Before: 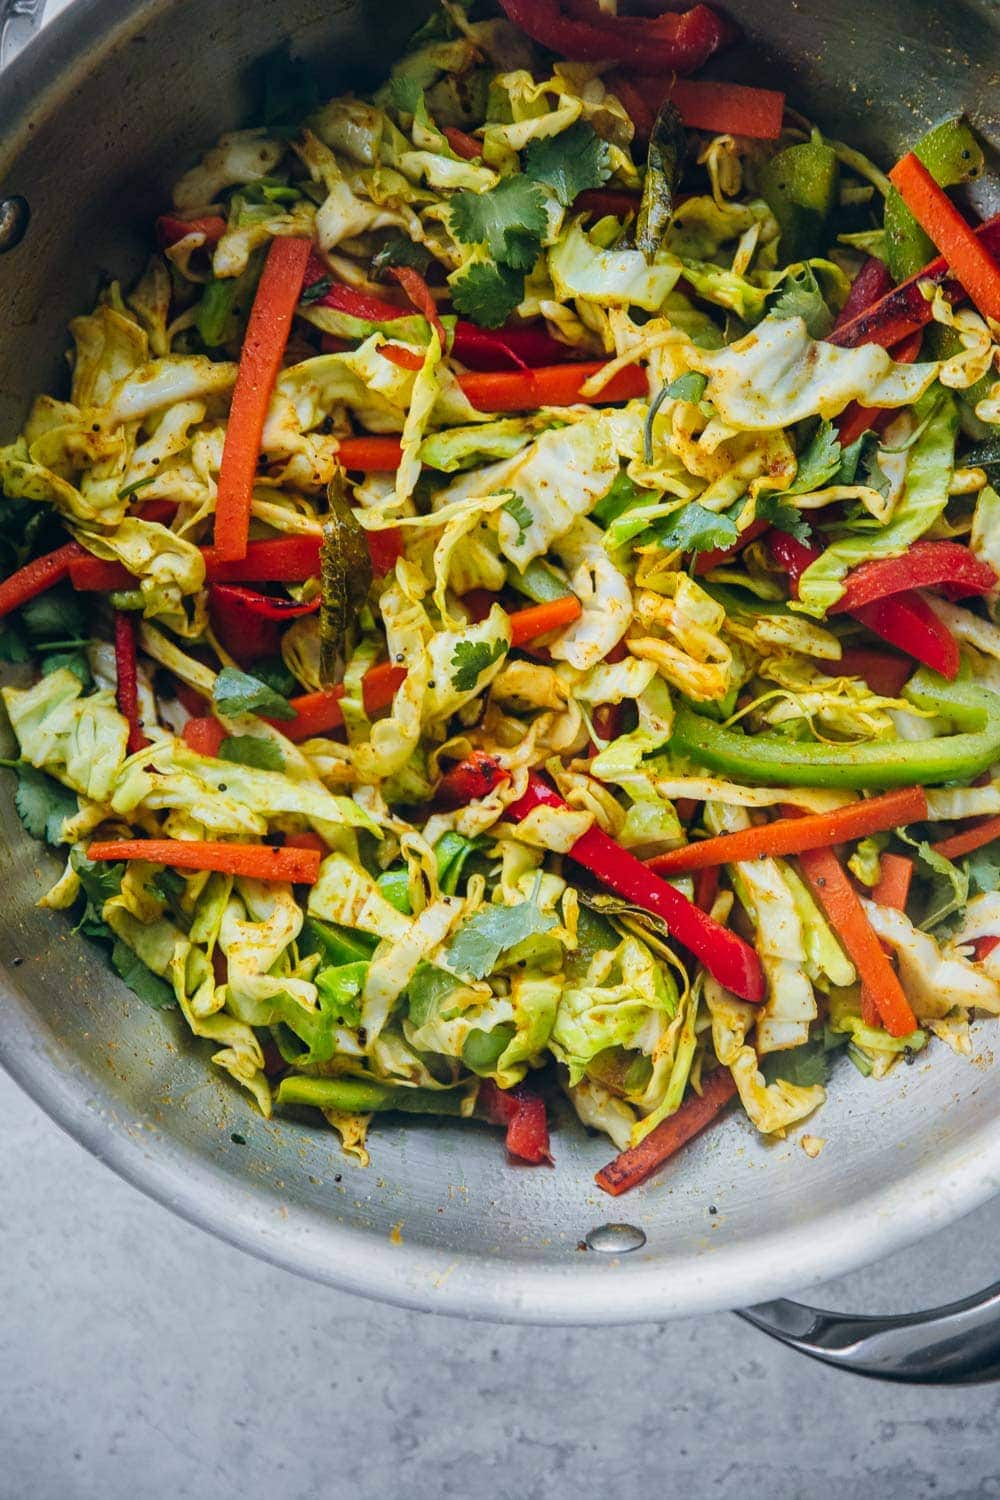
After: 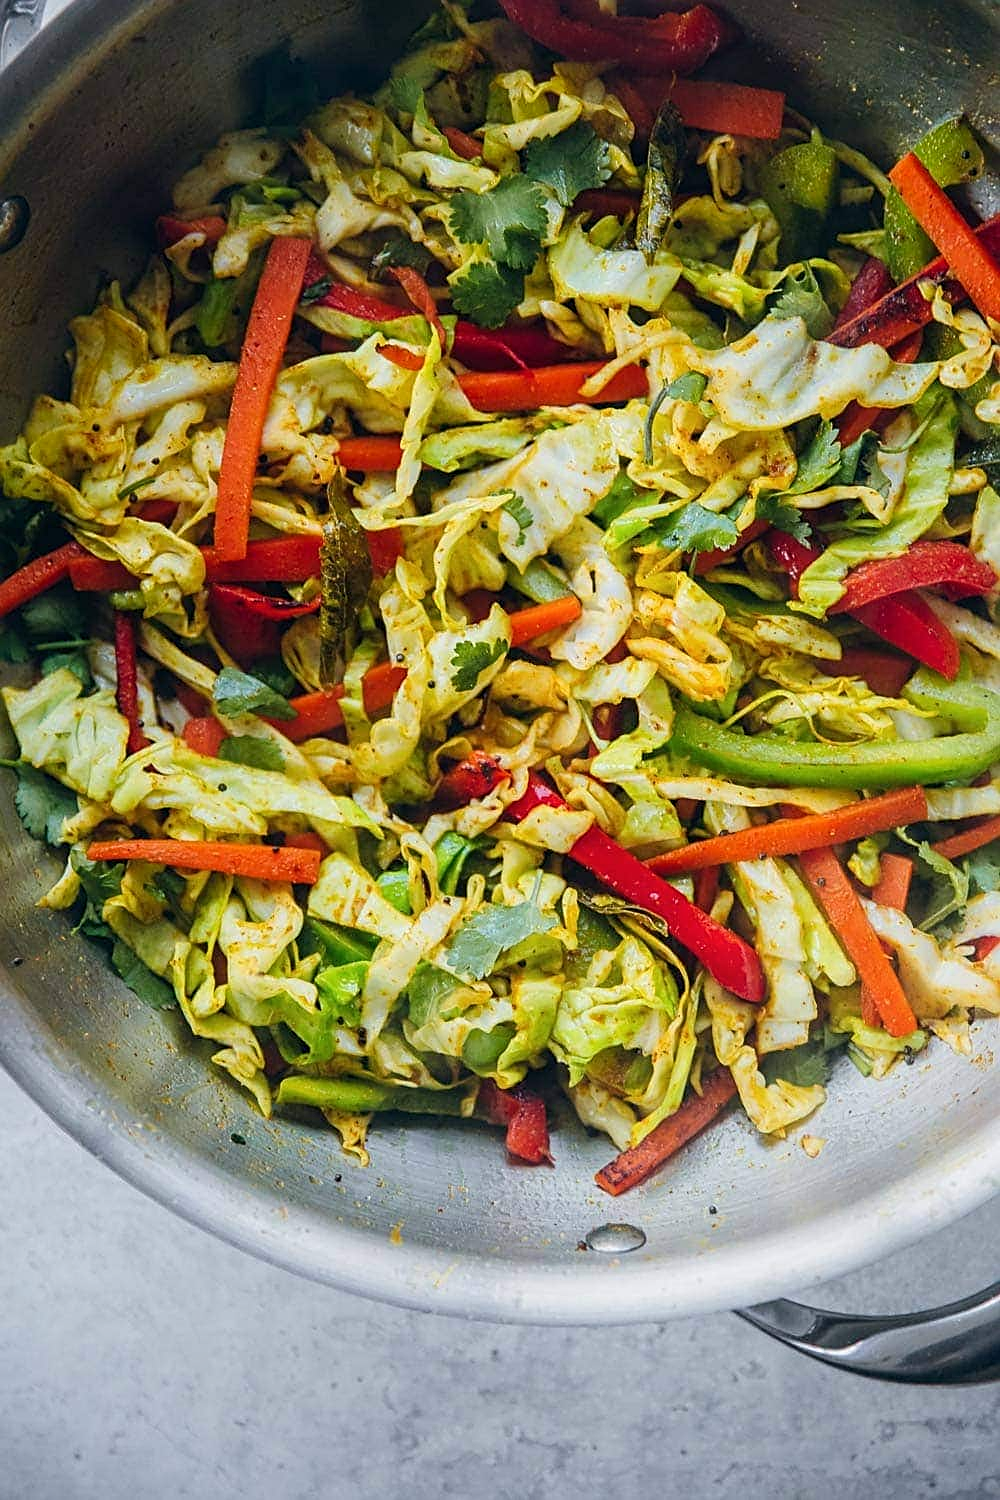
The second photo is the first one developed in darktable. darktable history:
shadows and highlights: shadows -24.28, highlights 49.77, soften with gaussian
sharpen: on, module defaults
